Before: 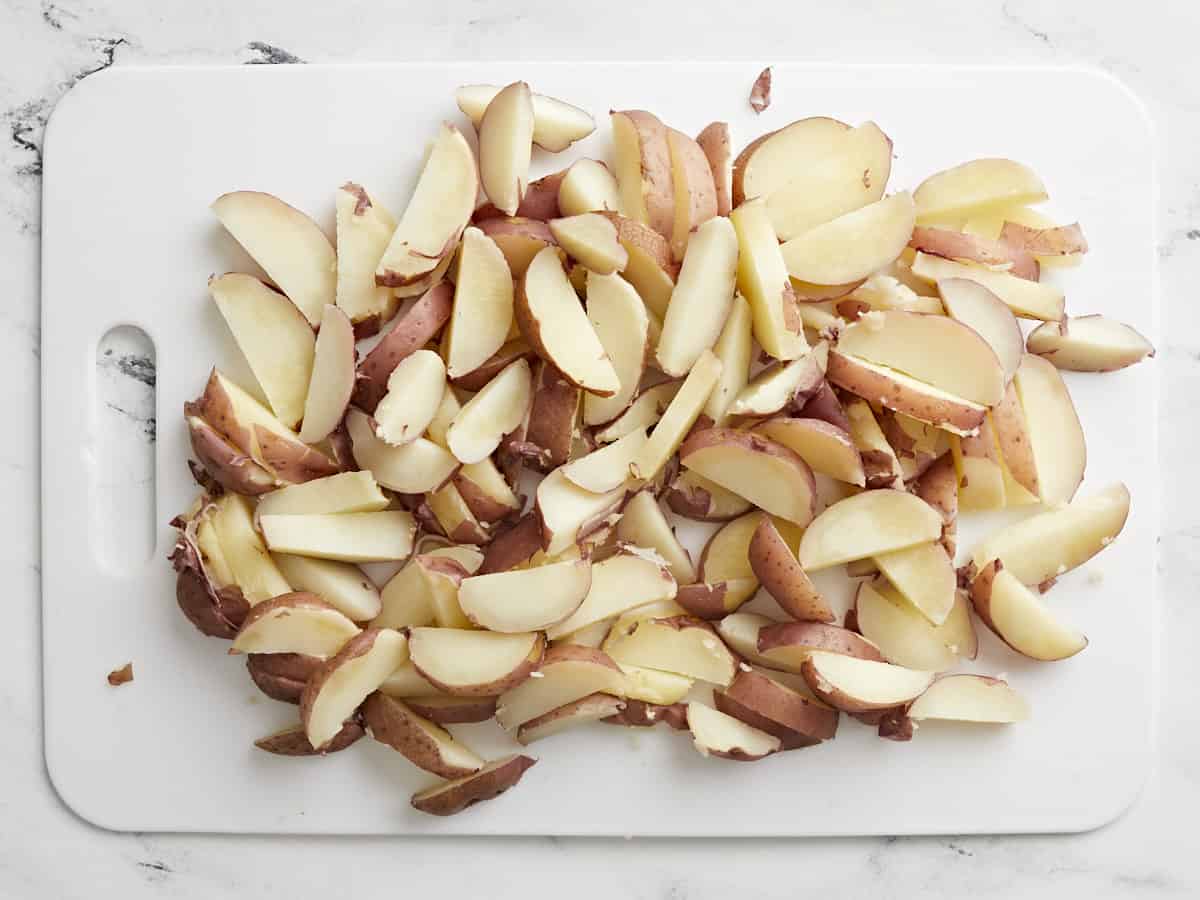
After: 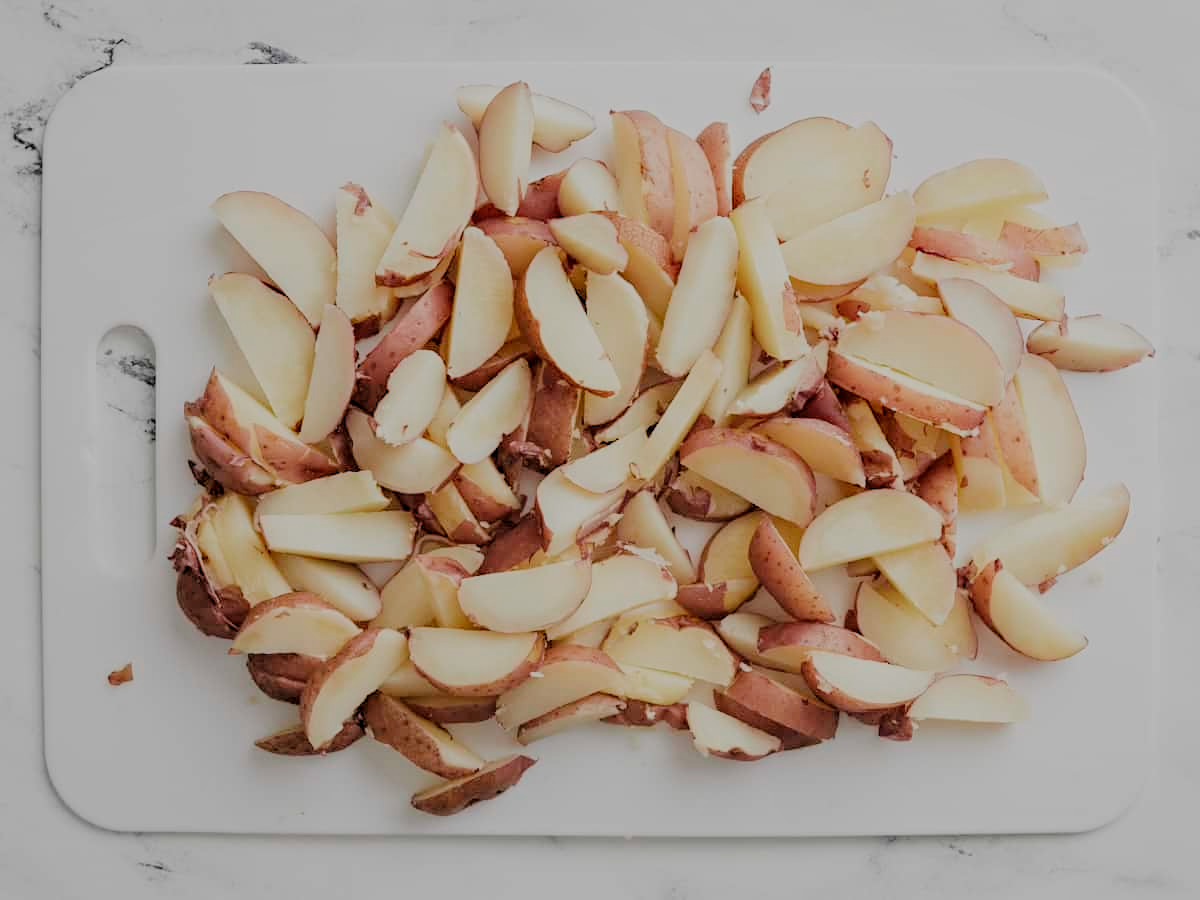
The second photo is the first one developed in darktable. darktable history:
local contrast: on, module defaults
filmic rgb: black relative exposure -6.07 EV, white relative exposure 6.95 EV, hardness 2.28, preserve chrominance RGB euclidean norm (legacy), color science v4 (2020)
